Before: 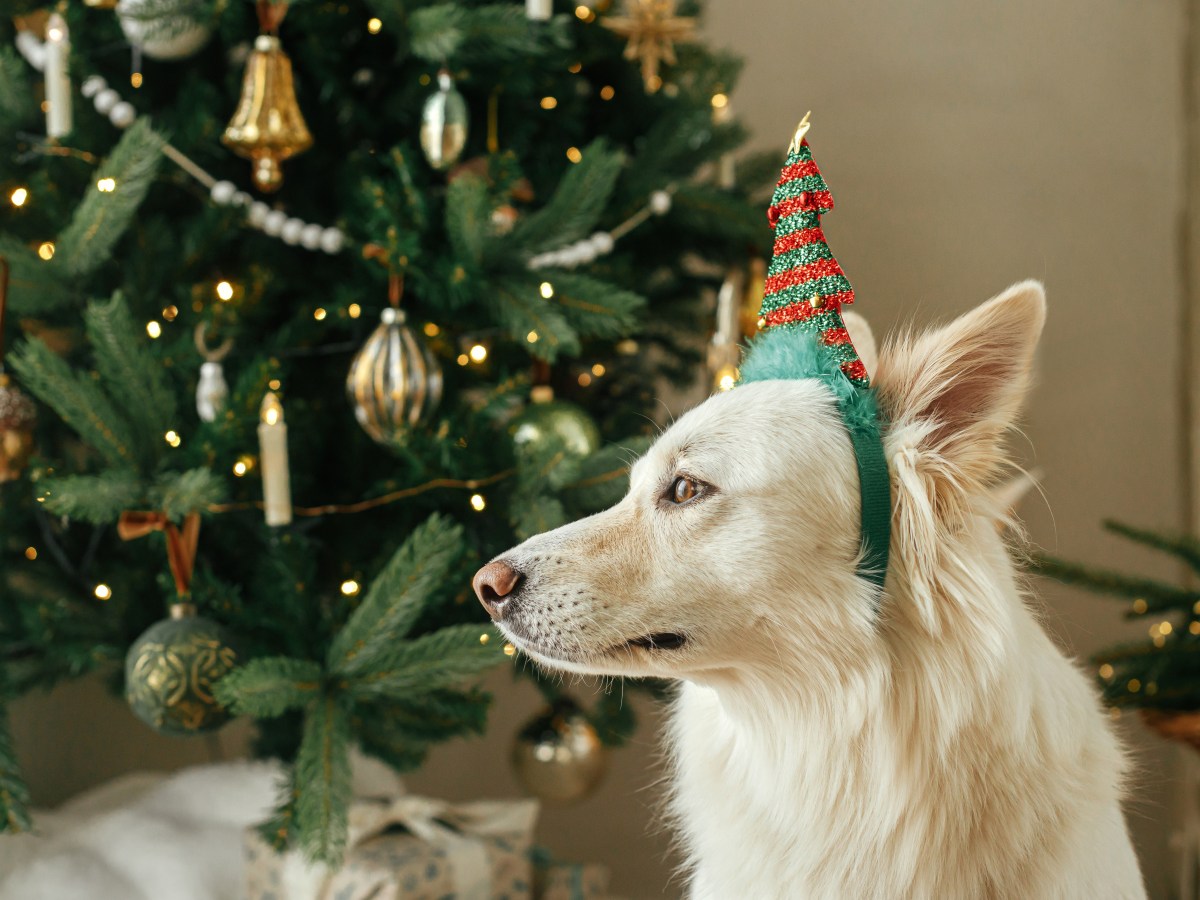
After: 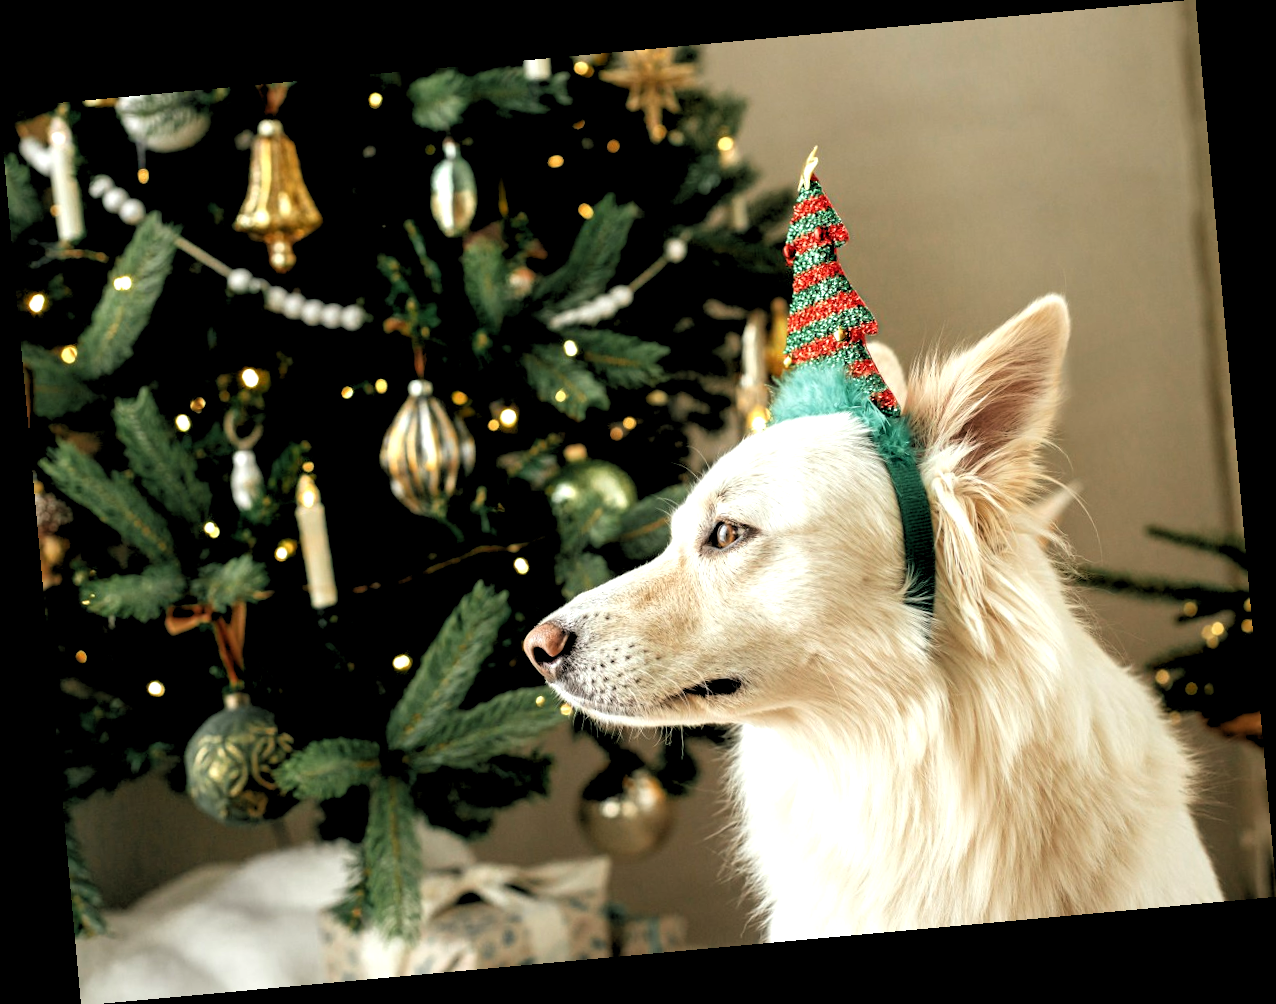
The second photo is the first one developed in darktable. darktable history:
exposure: black level correction 0.001, exposure 0.5 EV, compensate exposure bias true, compensate highlight preservation false
rgb levels: levels [[0.034, 0.472, 0.904], [0, 0.5, 1], [0, 0.5, 1]]
rotate and perspective: rotation -5.2°, automatic cropping off
